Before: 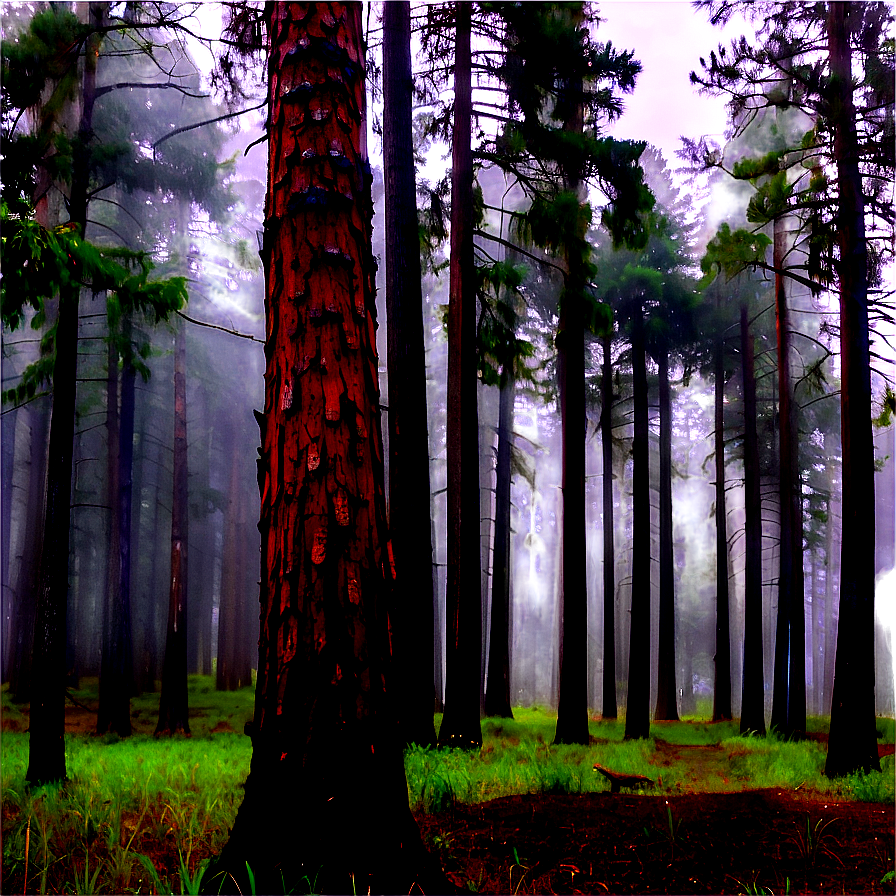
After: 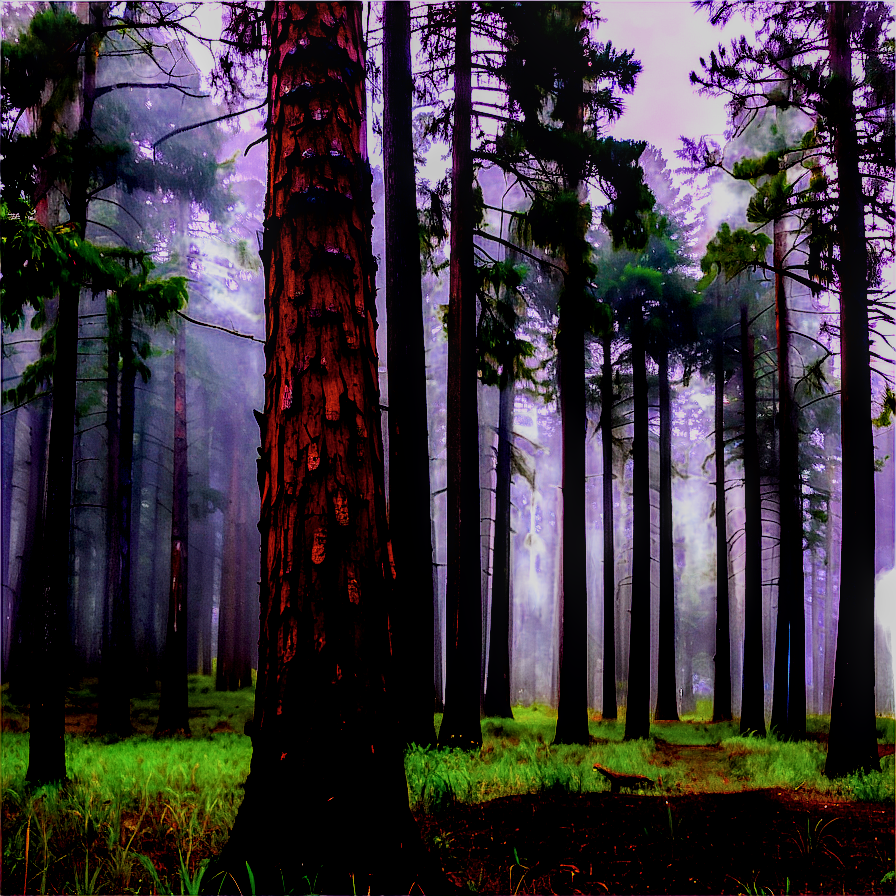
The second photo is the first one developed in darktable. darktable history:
local contrast: detail 130%
filmic rgb: black relative exposure -8.42 EV, white relative exposure 4.68 EV, hardness 3.82, color science v6 (2022)
contrast brightness saturation: contrast 0.05
color balance rgb: linear chroma grading › global chroma 15%, perceptual saturation grading › global saturation 30%
